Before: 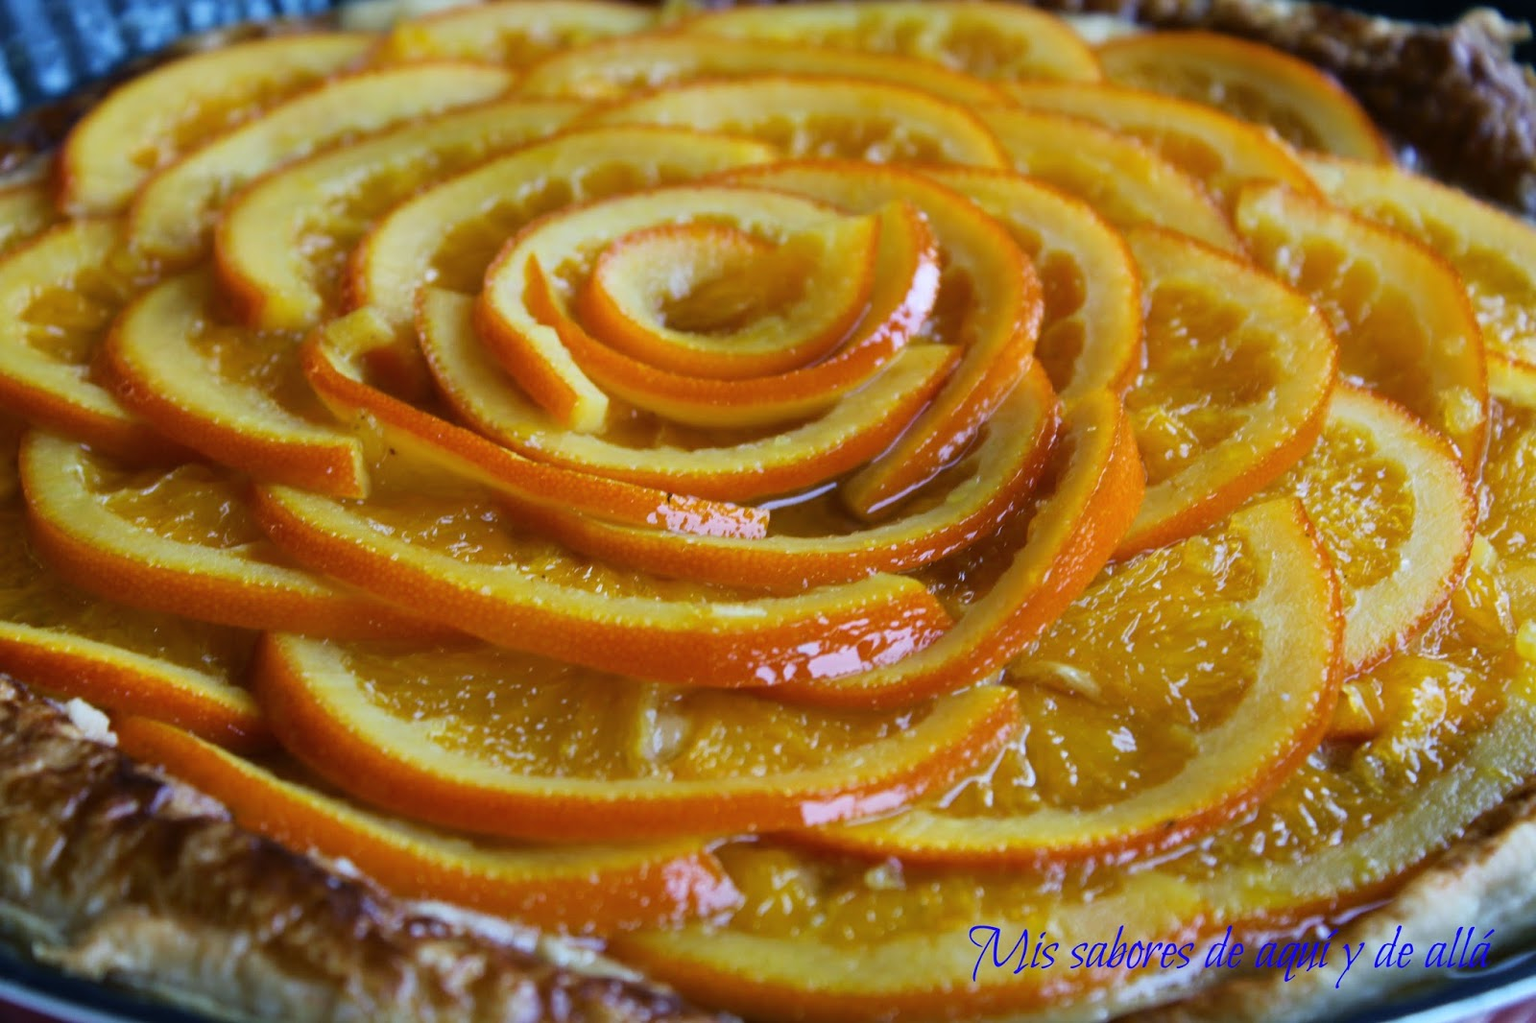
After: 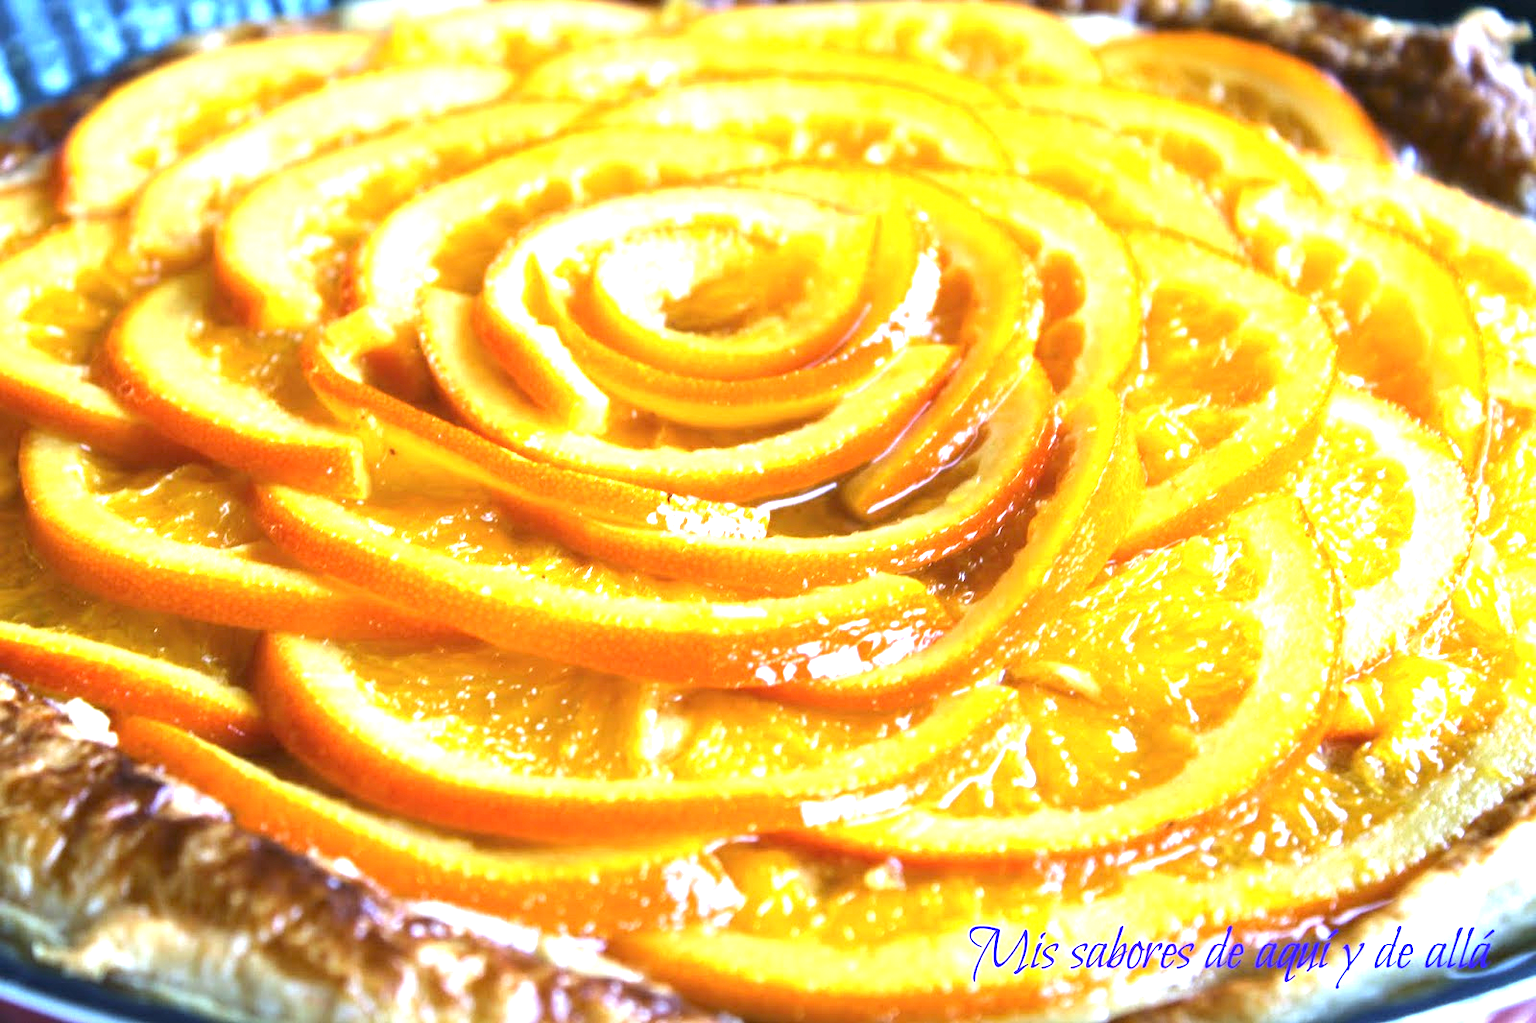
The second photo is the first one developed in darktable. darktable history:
exposure: black level correction 0, exposure 2 EV, compensate exposure bias true, compensate highlight preservation false
